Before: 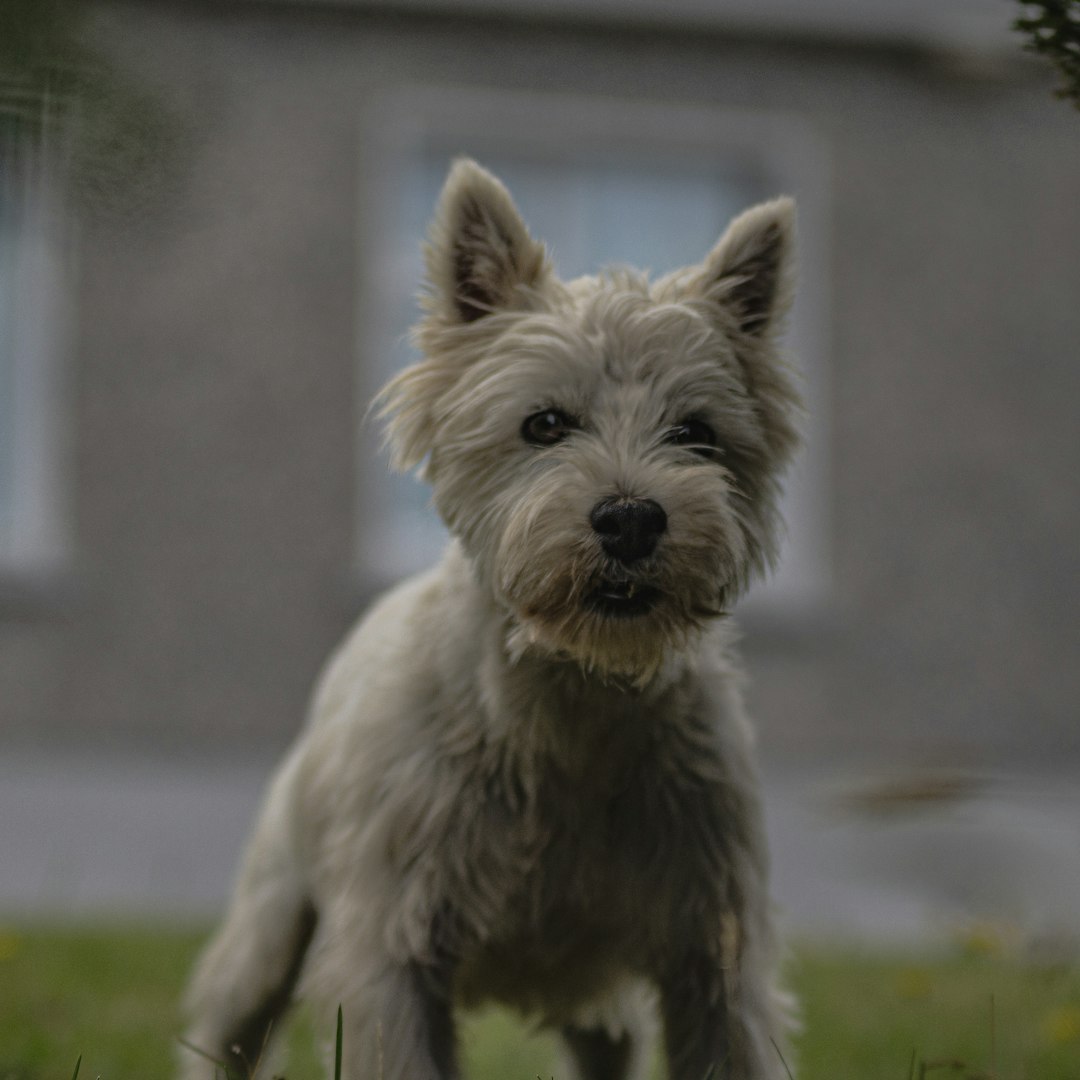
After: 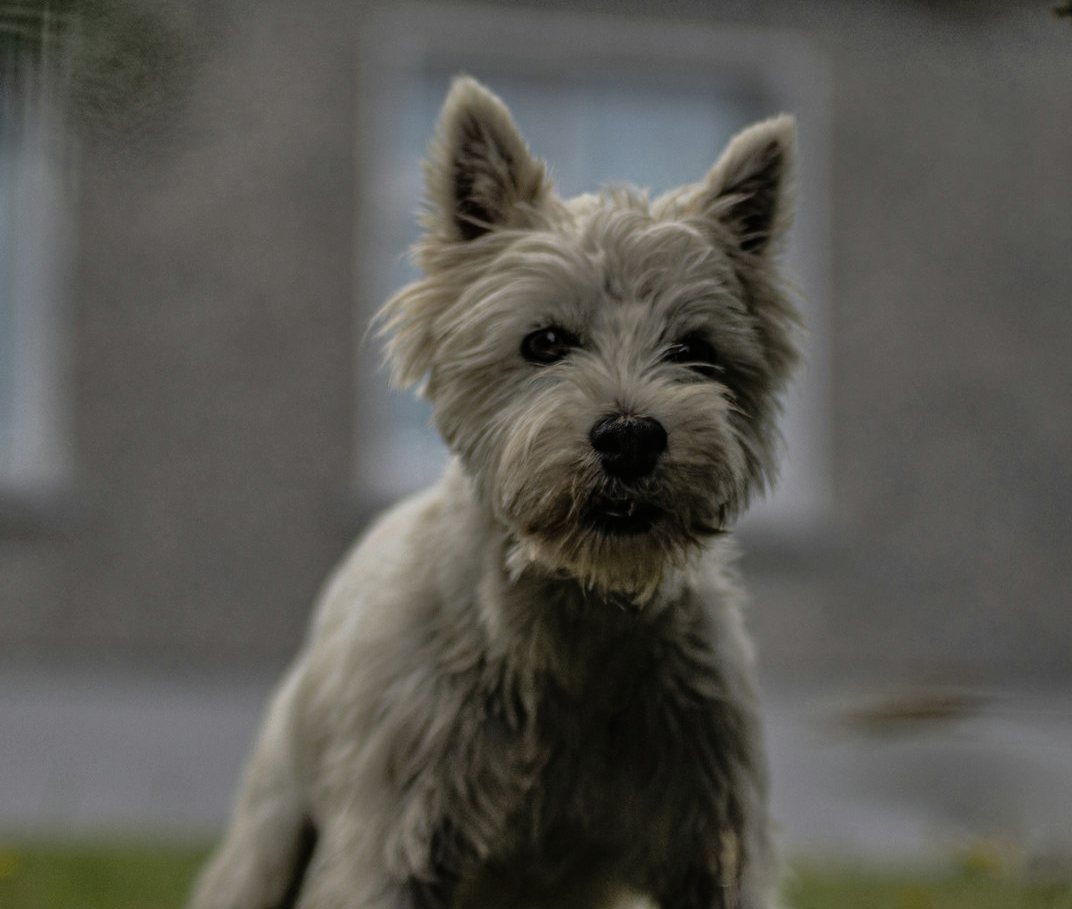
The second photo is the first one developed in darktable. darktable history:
shadows and highlights: white point adjustment -3.64, highlights -63.34, highlights color adjustment 42%, soften with gaussian
crop: top 7.625%, bottom 8.027%
filmic rgb: white relative exposure 2.45 EV, hardness 6.33
